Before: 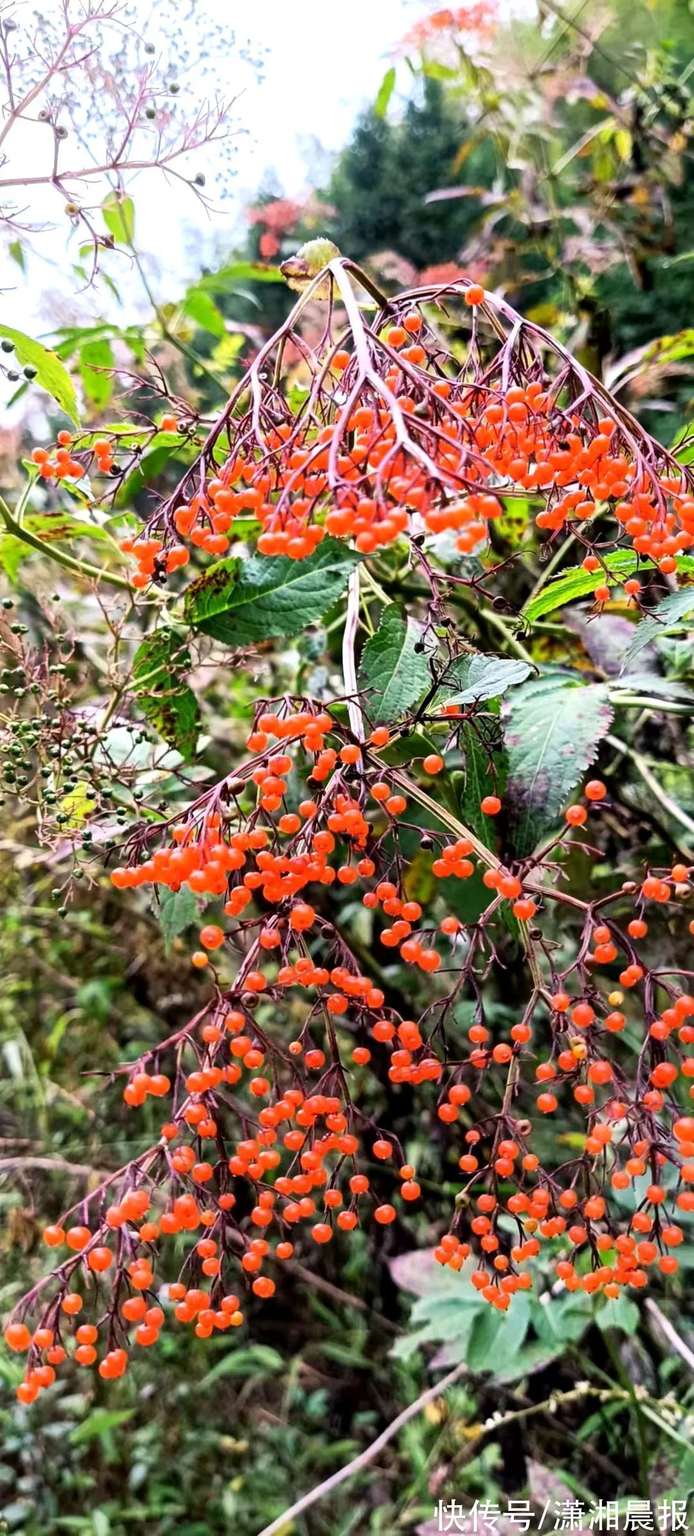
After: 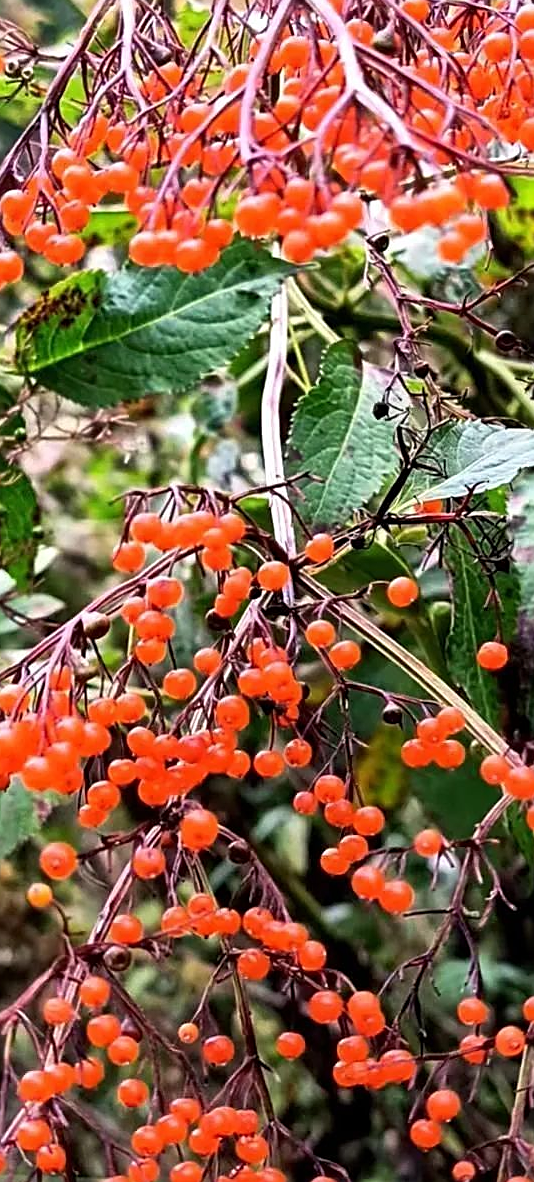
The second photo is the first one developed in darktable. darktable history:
sharpen: on, module defaults
crop: left 25.143%, top 25.024%, right 25.329%, bottom 25.471%
